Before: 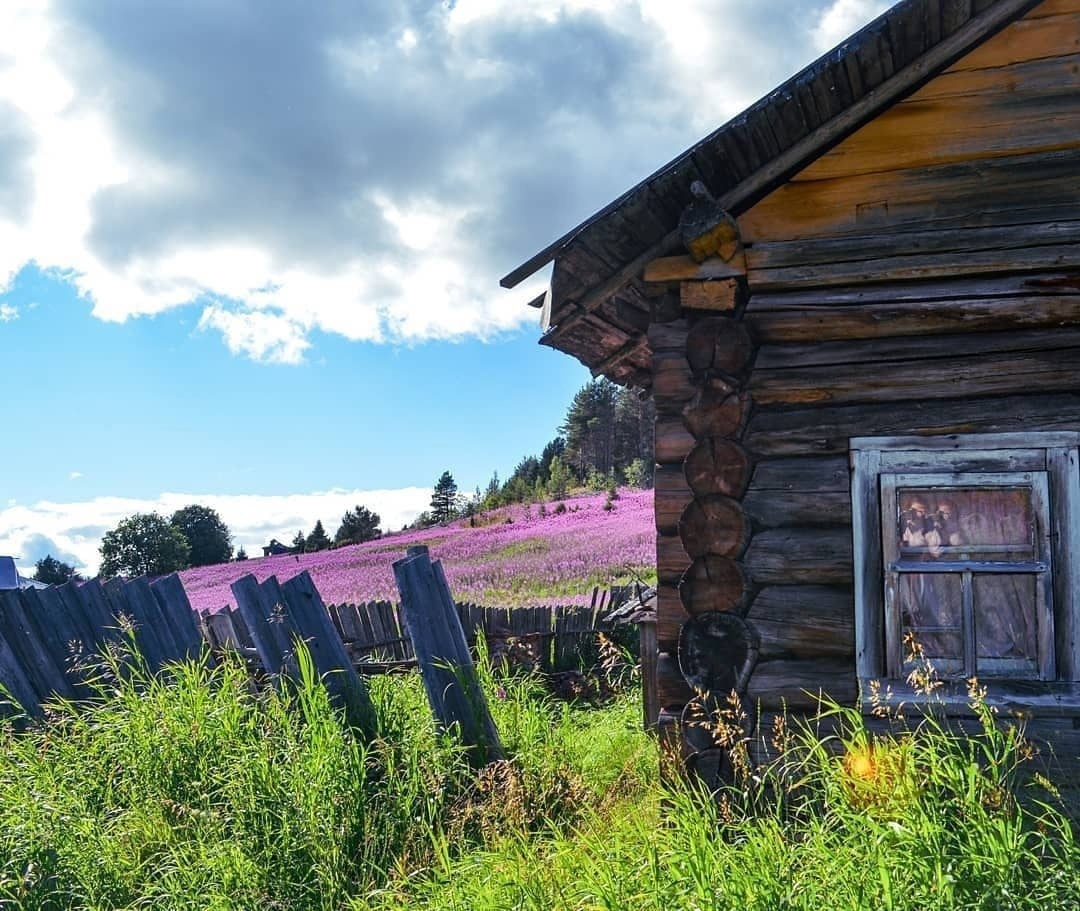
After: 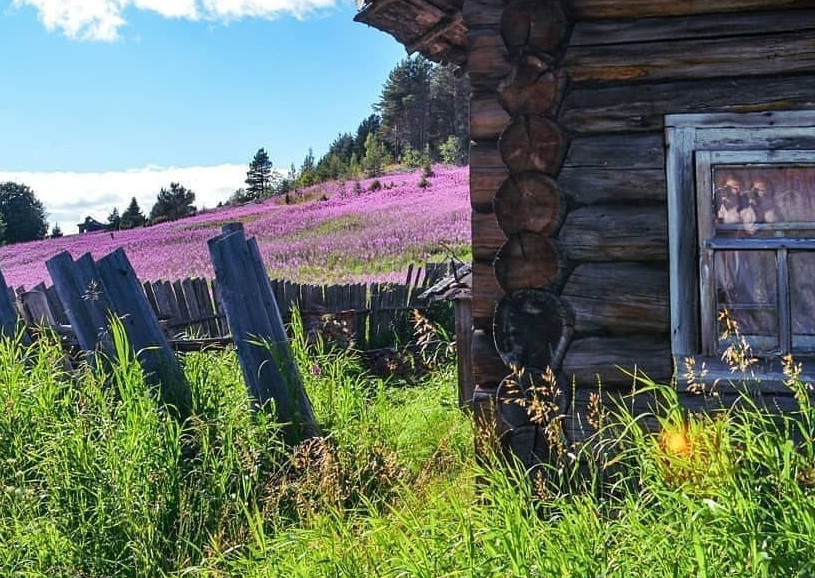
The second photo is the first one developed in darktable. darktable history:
crop and rotate: left 17.262%, top 35.461%, right 7.228%, bottom 1.045%
